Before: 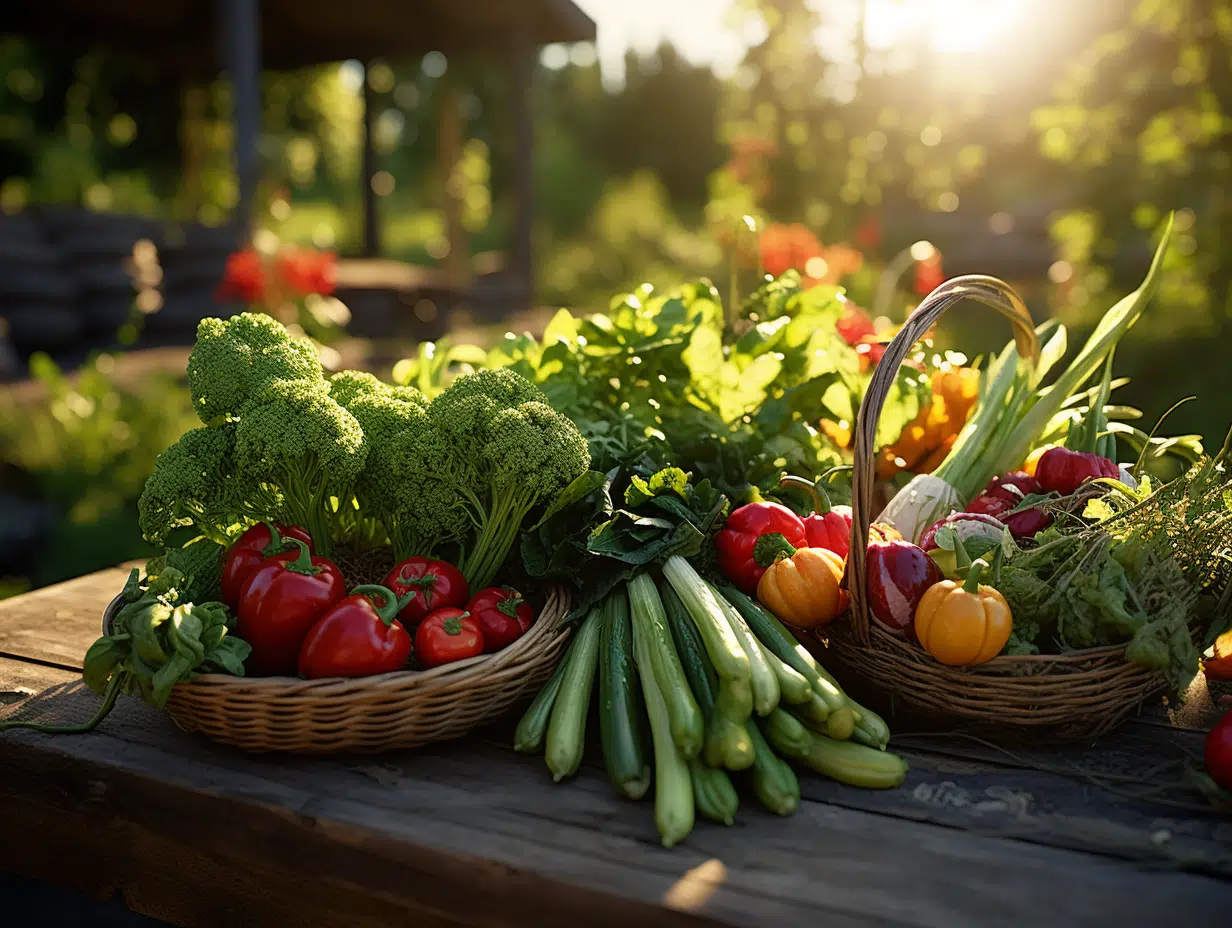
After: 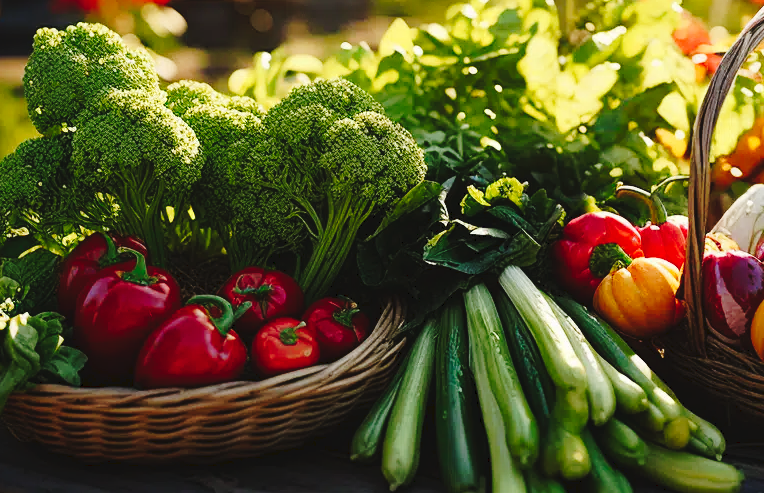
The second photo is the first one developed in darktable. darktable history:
crop: left 13.312%, top 31.28%, right 24.627%, bottom 15.582%
tone curve: curves: ch0 [(0, 0) (0.003, 0.049) (0.011, 0.052) (0.025, 0.057) (0.044, 0.069) (0.069, 0.076) (0.1, 0.09) (0.136, 0.111) (0.177, 0.15) (0.224, 0.197) (0.277, 0.267) (0.335, 0.366) (0.399, 0.477) (0.468, 0.561) (0.543, 0.651) (0.623, 0.733) (0.709, 0.804) (0.801, 0.869) (0.898, 0.924) (1, 1)], preserve colors none
